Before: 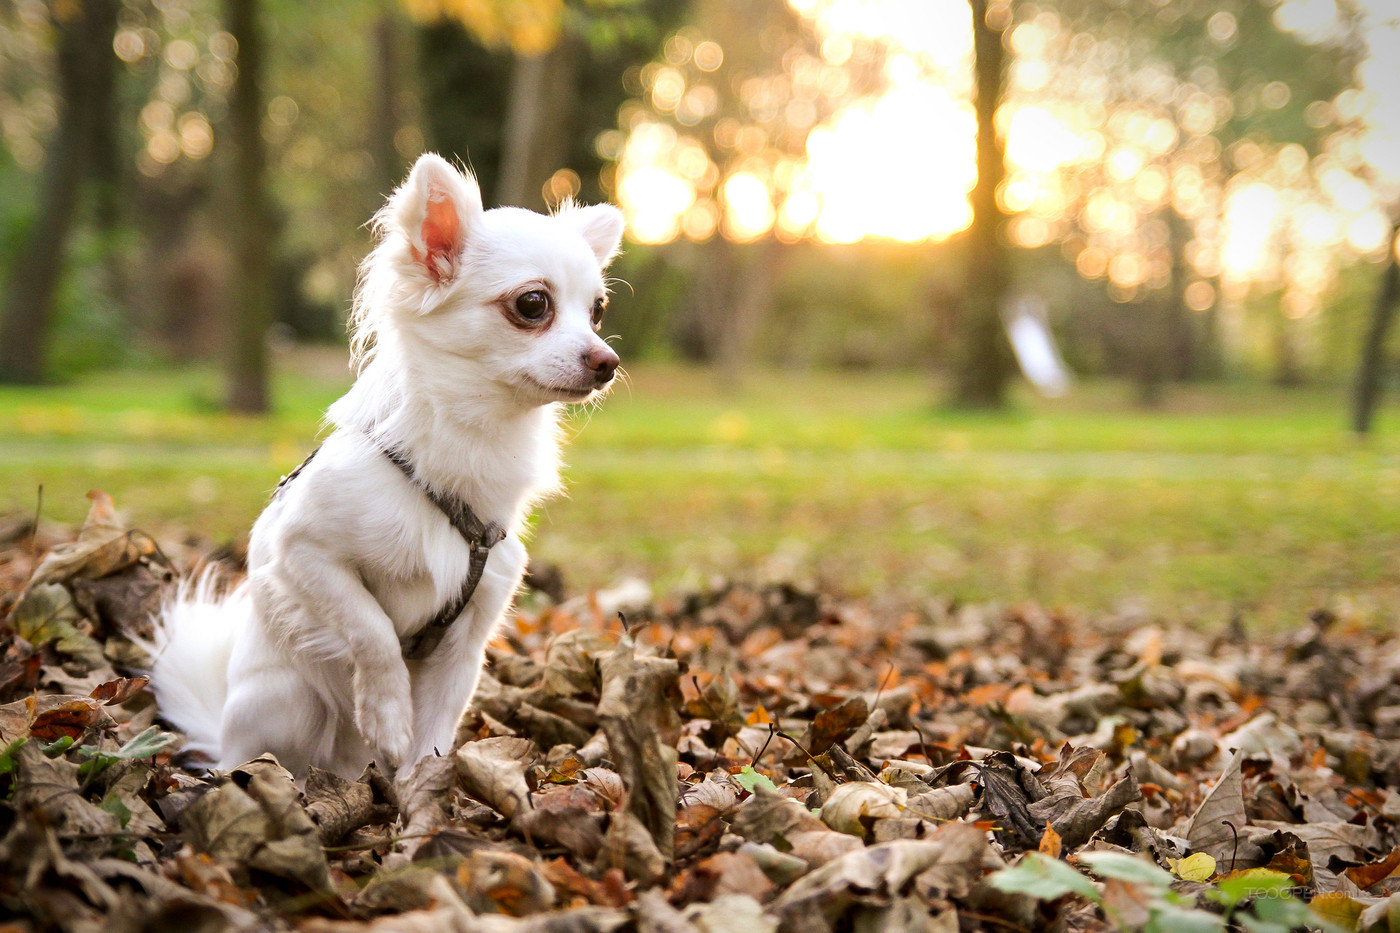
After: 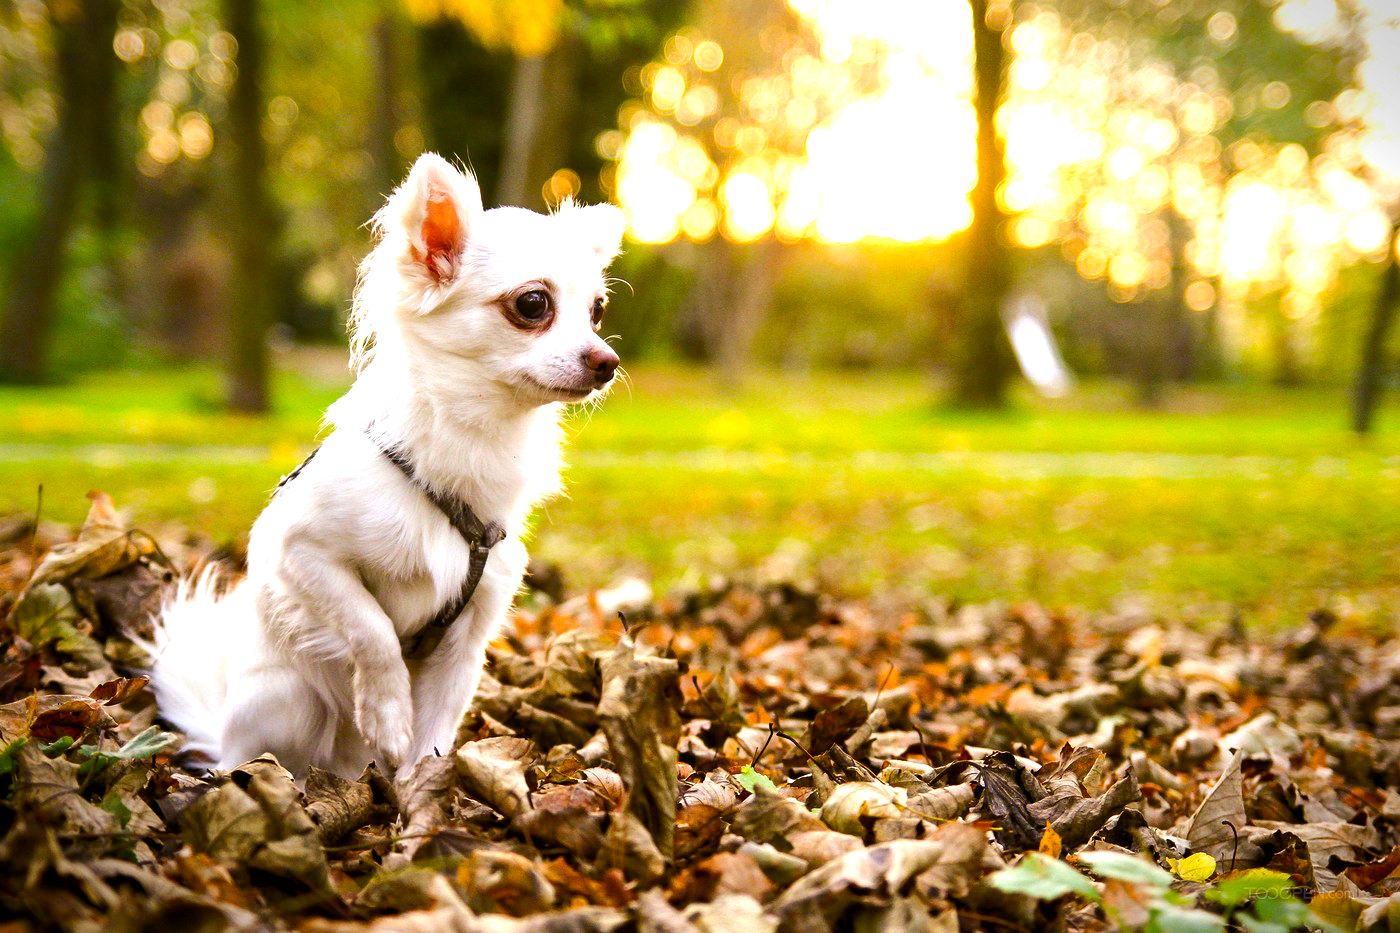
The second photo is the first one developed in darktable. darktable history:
vignetting: fall-off radius 60.33%, brightness -0.222, saturation 0.145
color balance rgb: perceptual saturation grading › global saturation 20%, perceptual saturation grading › highlights 1.692%, perceptual saturation grading › shadows 49.587%, perceptual brilliance grading › highlights 16.179%, perceptual brilliance grading › mid-tones 6.214%, perceptual brilliance grading › shadows -15.321%, global vibrance 20%
